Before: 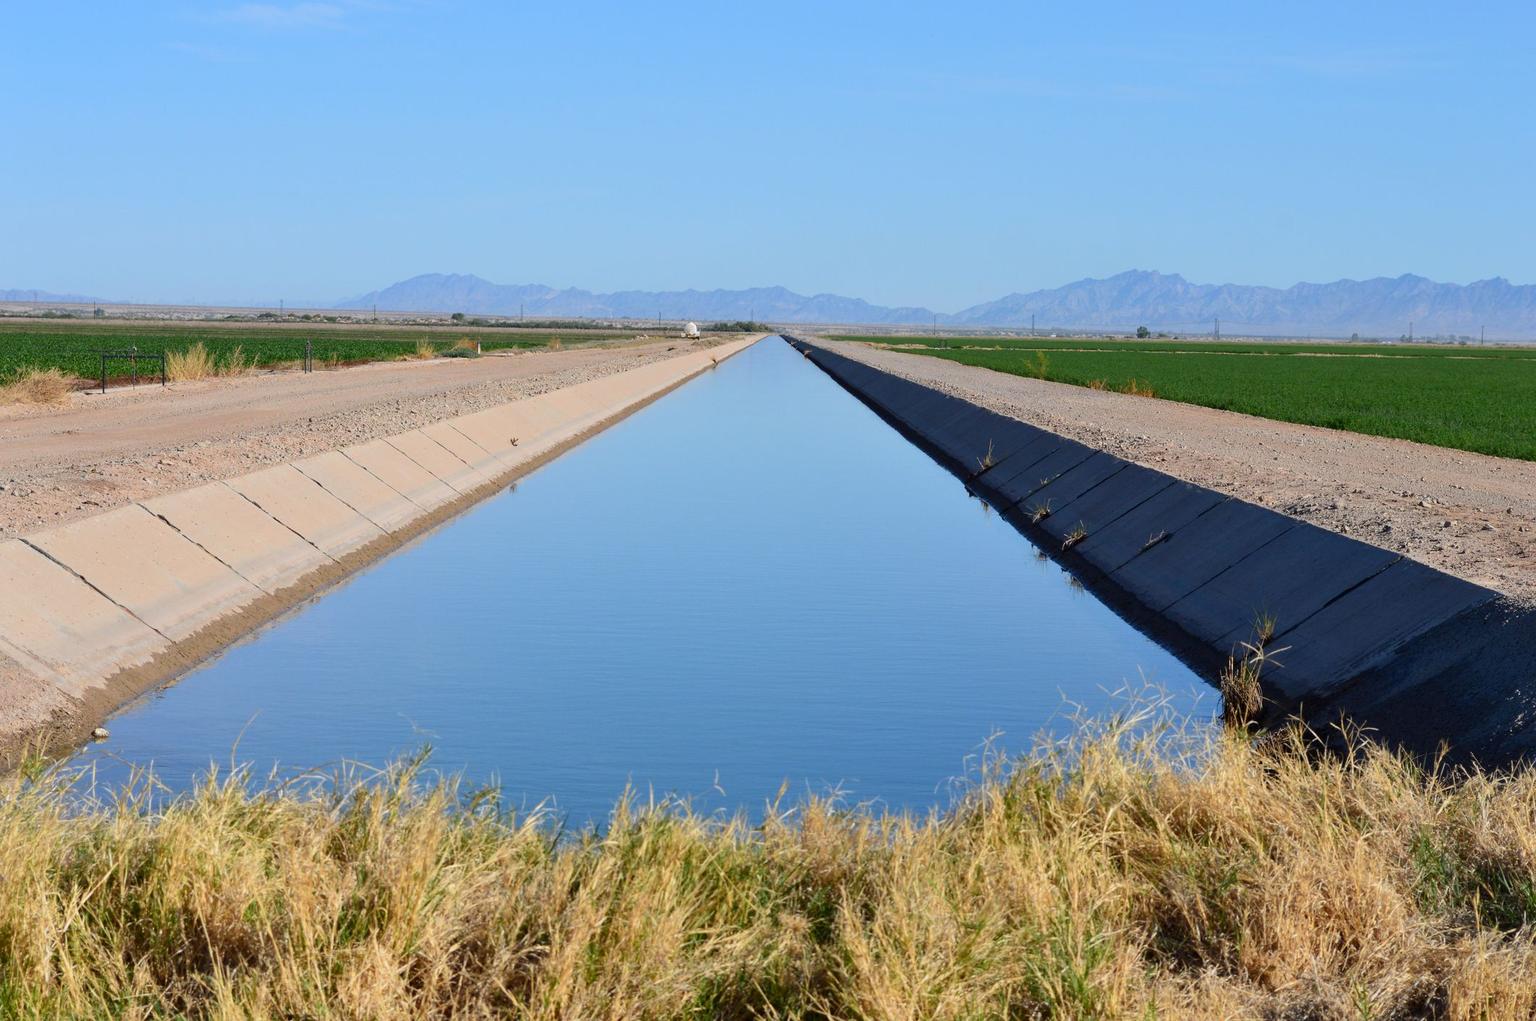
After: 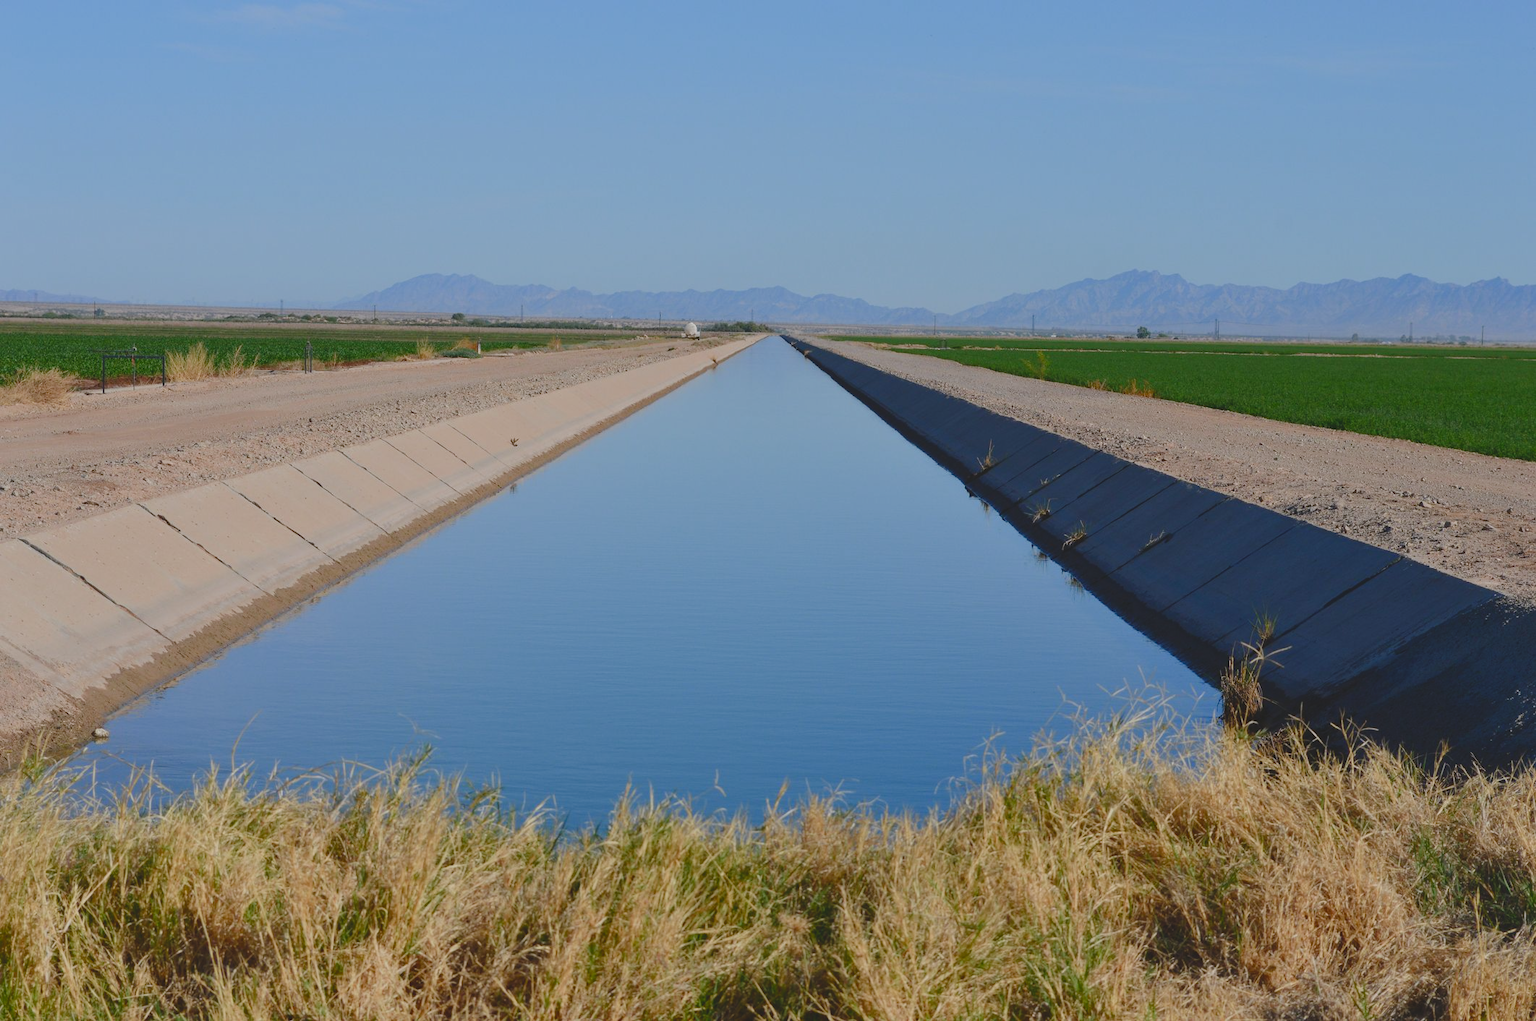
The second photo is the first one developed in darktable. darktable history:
exposure: black level correction -0.015, exposure -0.5 EV, compensate highlight preservation false
color balance rgb: shadows lift › chroma 1%, shadows lift › hue 113°, highlights gain › chroma 0.2%, highlights gain › hue 333°, perceptual saturation grading › global saturation 20%, perceptual saturation grading › highlights -50%, perceptual saturation grading › shadows 25%, contrast -10%
